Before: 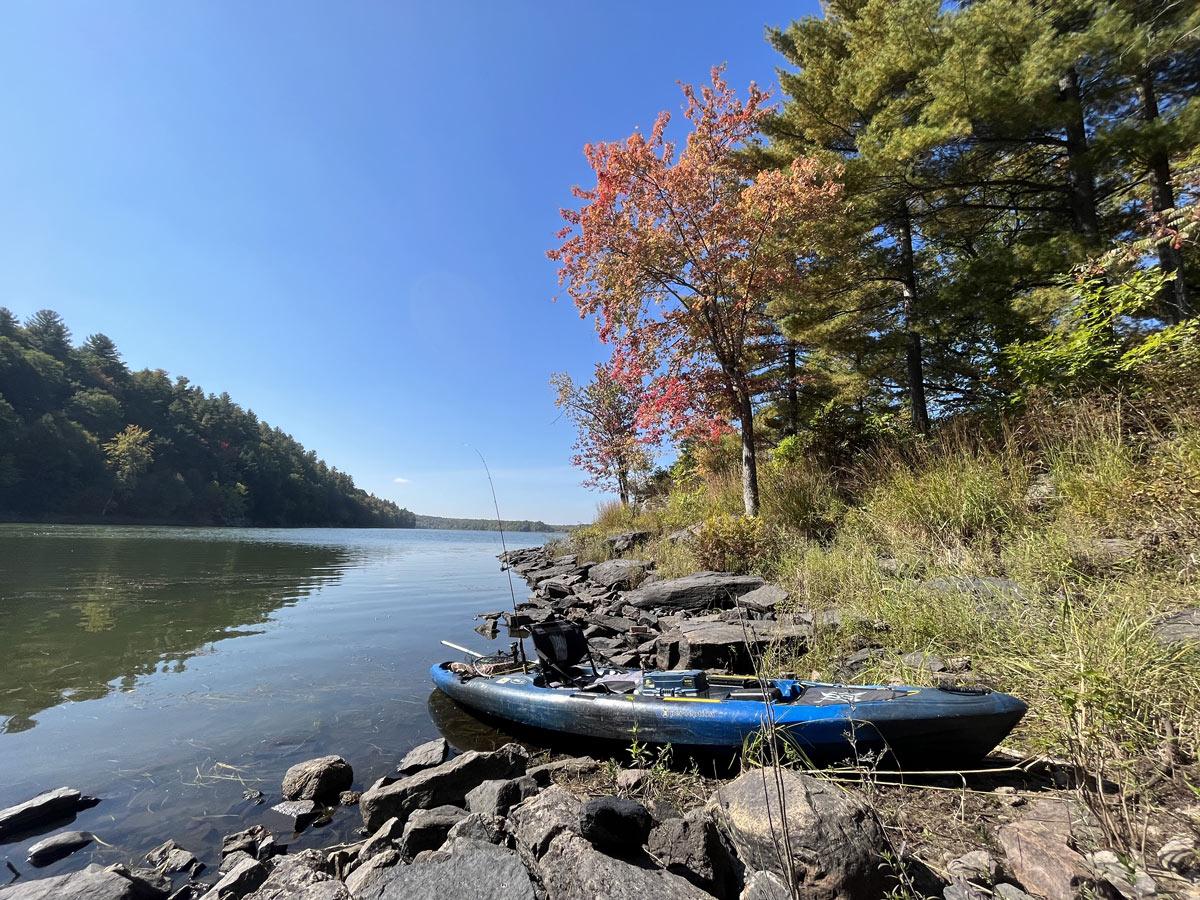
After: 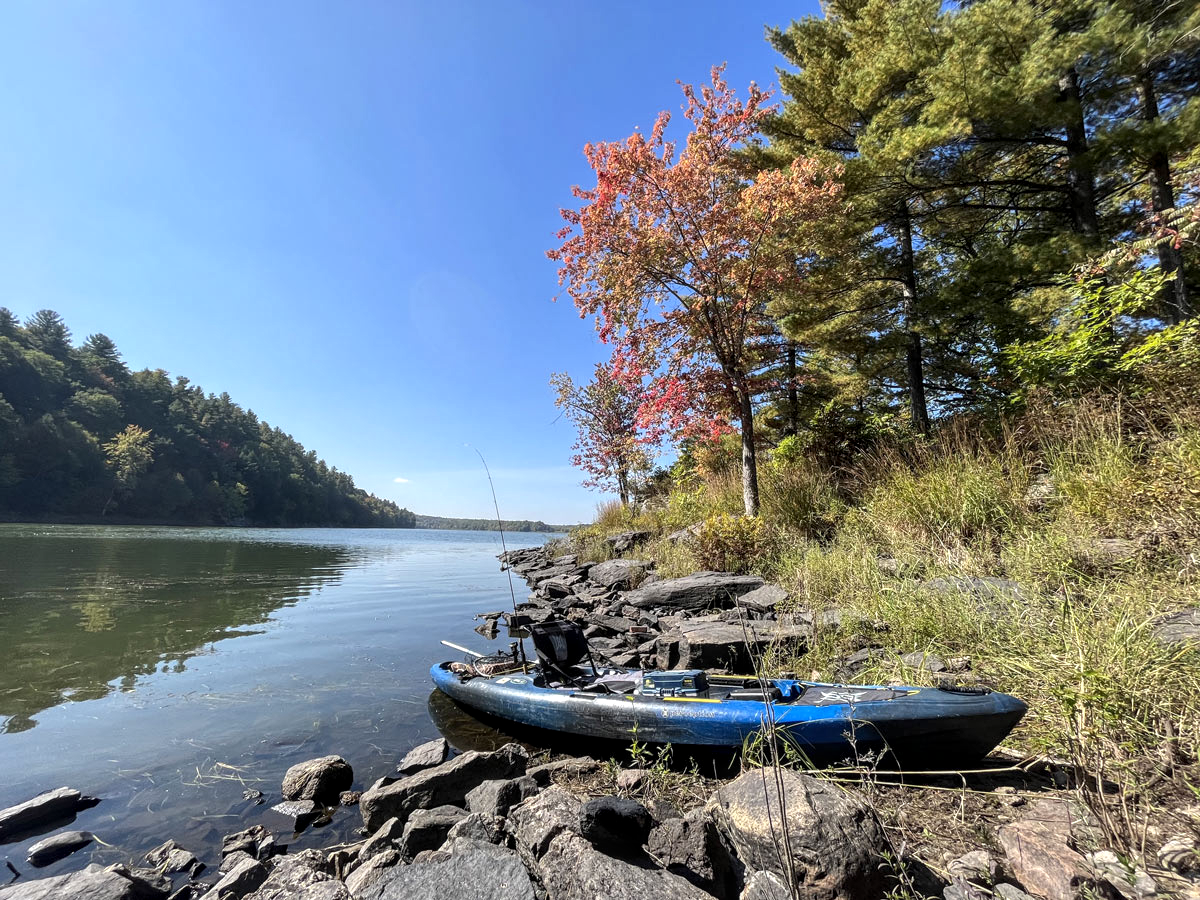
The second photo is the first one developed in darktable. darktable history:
local contrast: on, module defaults
exposure: exposure 0.207 EV
tone equalizer: -8 EV -0.55 EV
